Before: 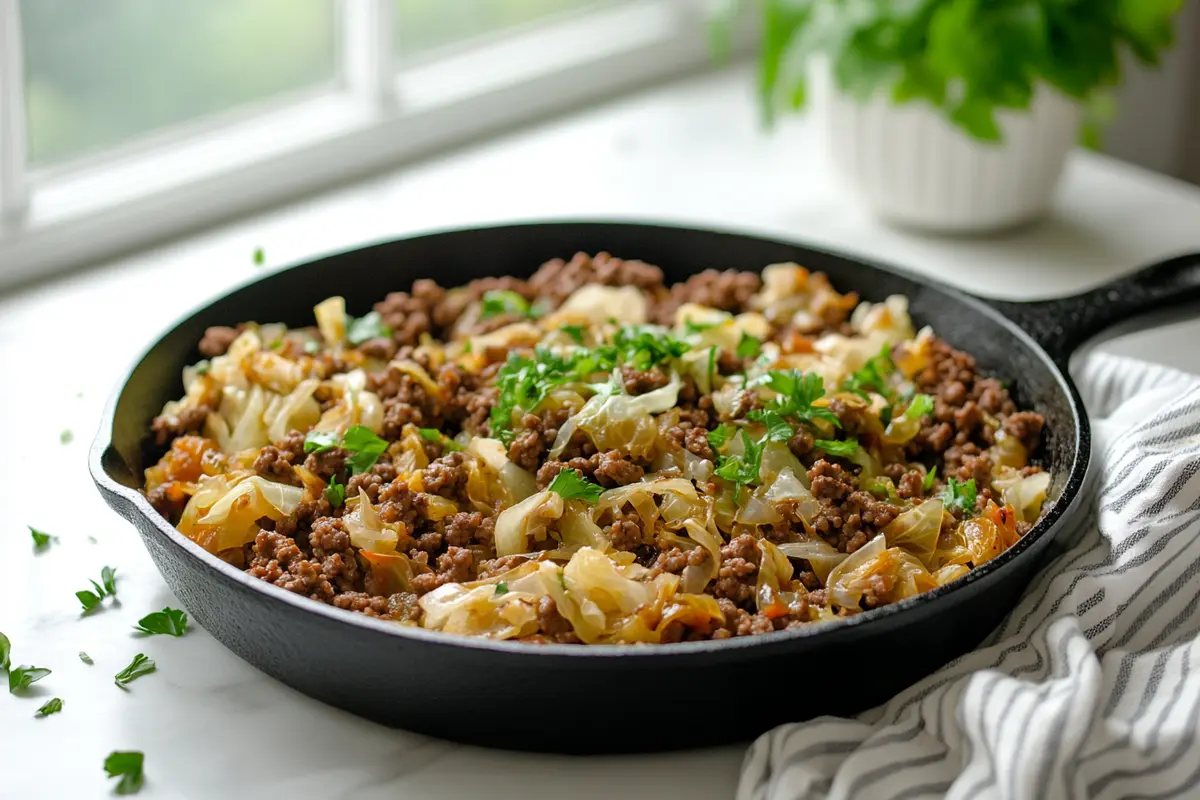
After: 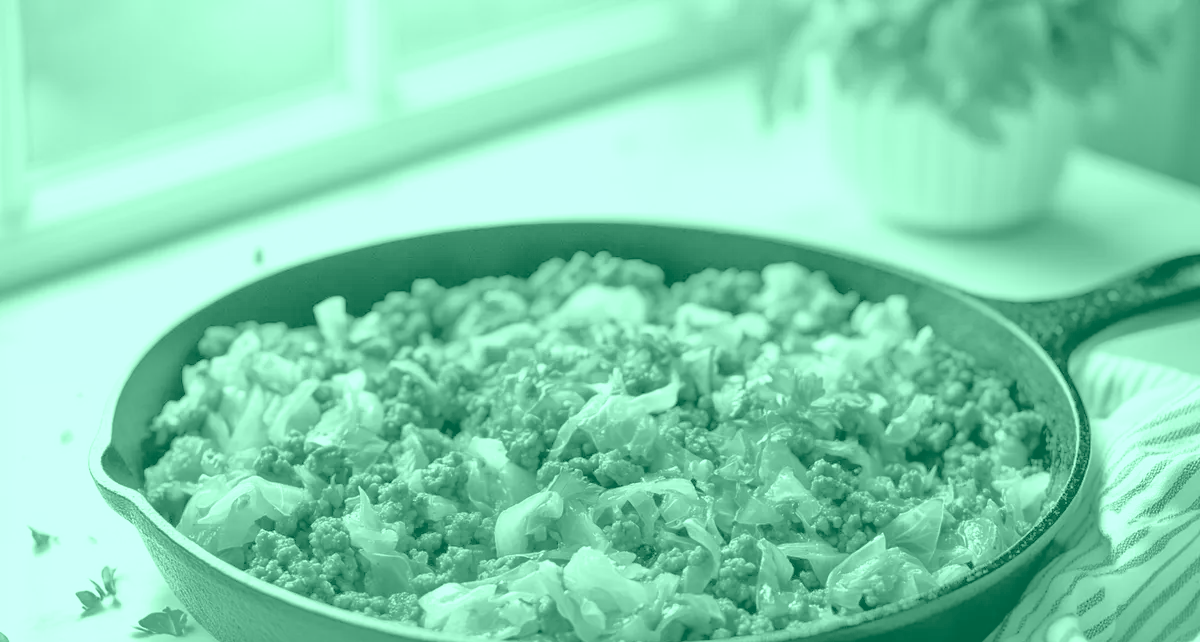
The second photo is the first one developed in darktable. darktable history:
local contrast: highlights 100%, shadows 100%, detail 120%, midtone range 0.2
tone equalizer: -7 EV 0.15 EV, -6 EV 0.6 EV, -5 EV 1.15 EV, -4 EV 1.33 EV, -3 EV 1.15 EV, -2 EV 0.6 EV, -1 EV 0.15 EV, mask exposure compensation -0.5 EV
exposure: black level correction 0, exposure 1.3 EV, compensate highlight preservation false
colorize: hue 147.6°, saturation 65%, lightness 21.64%
crop: bottom 19.644%
